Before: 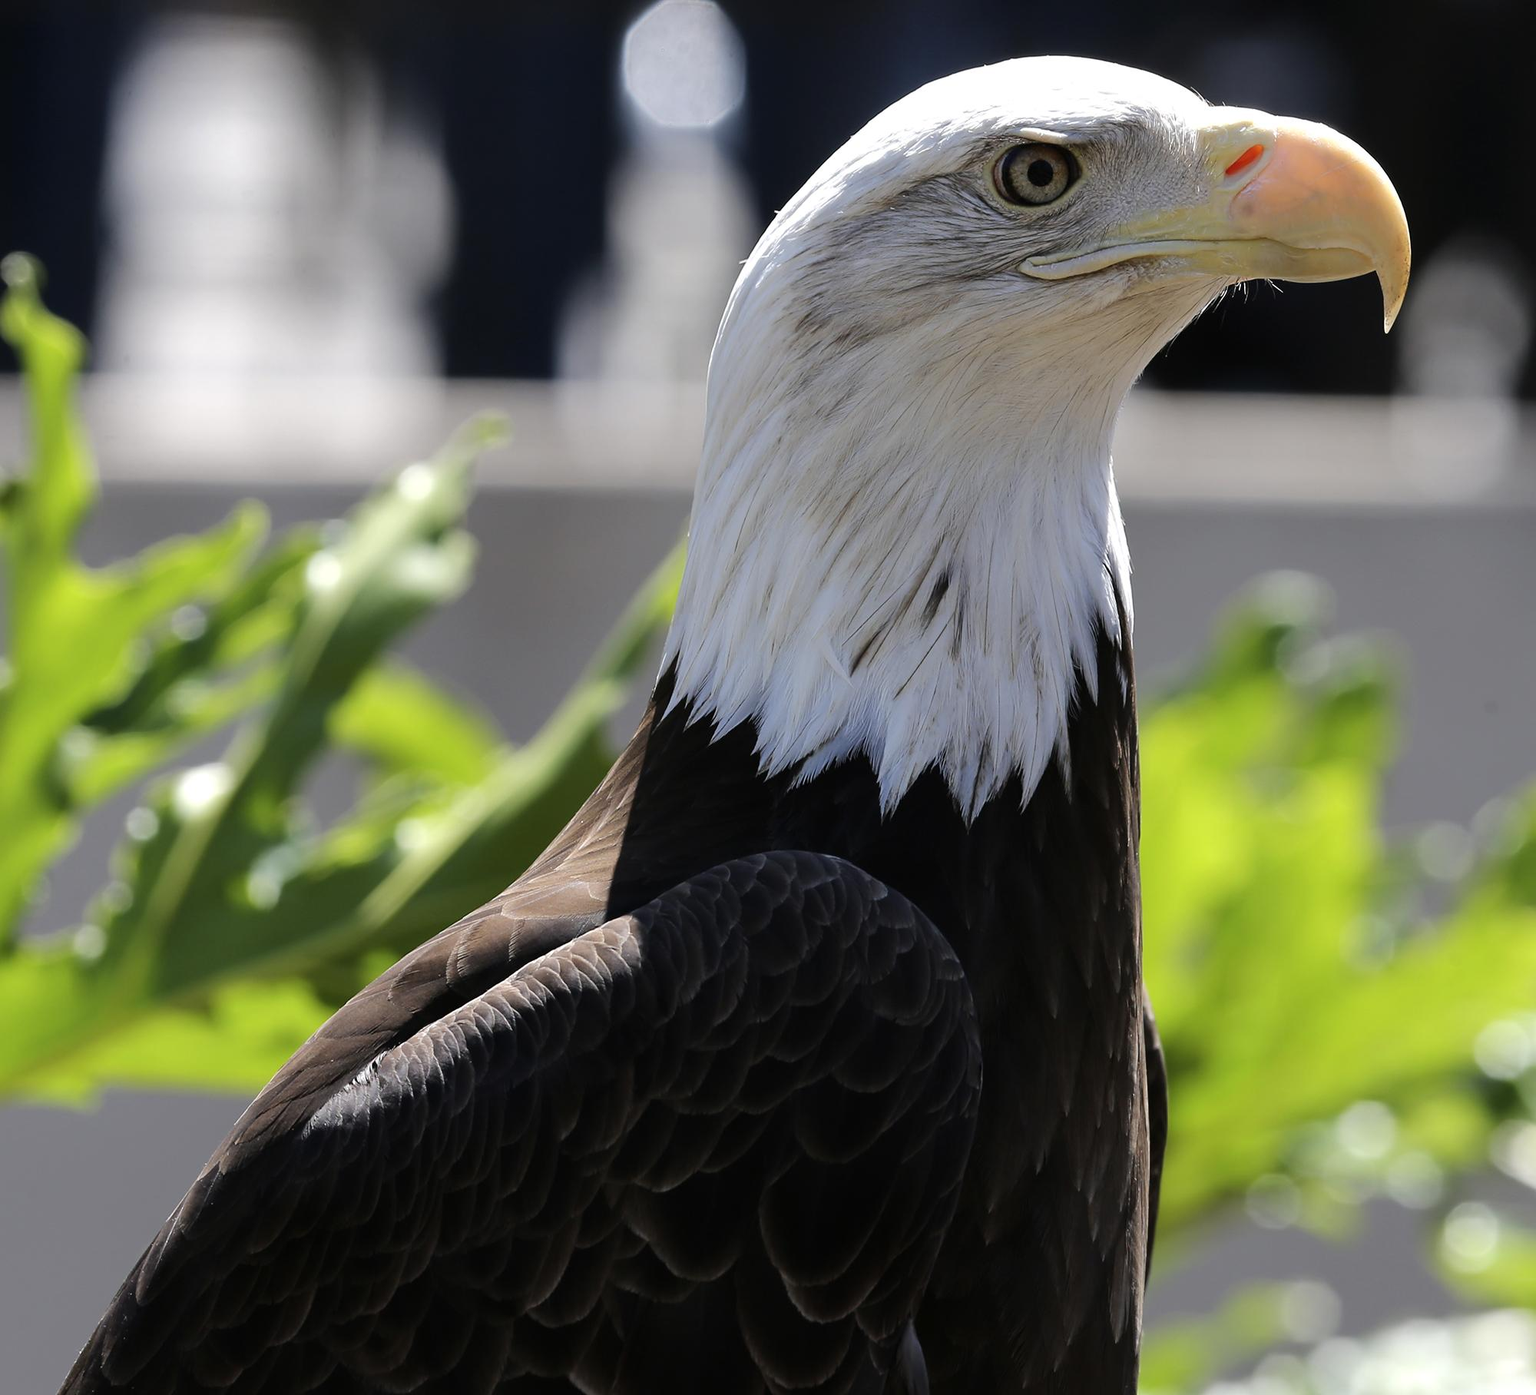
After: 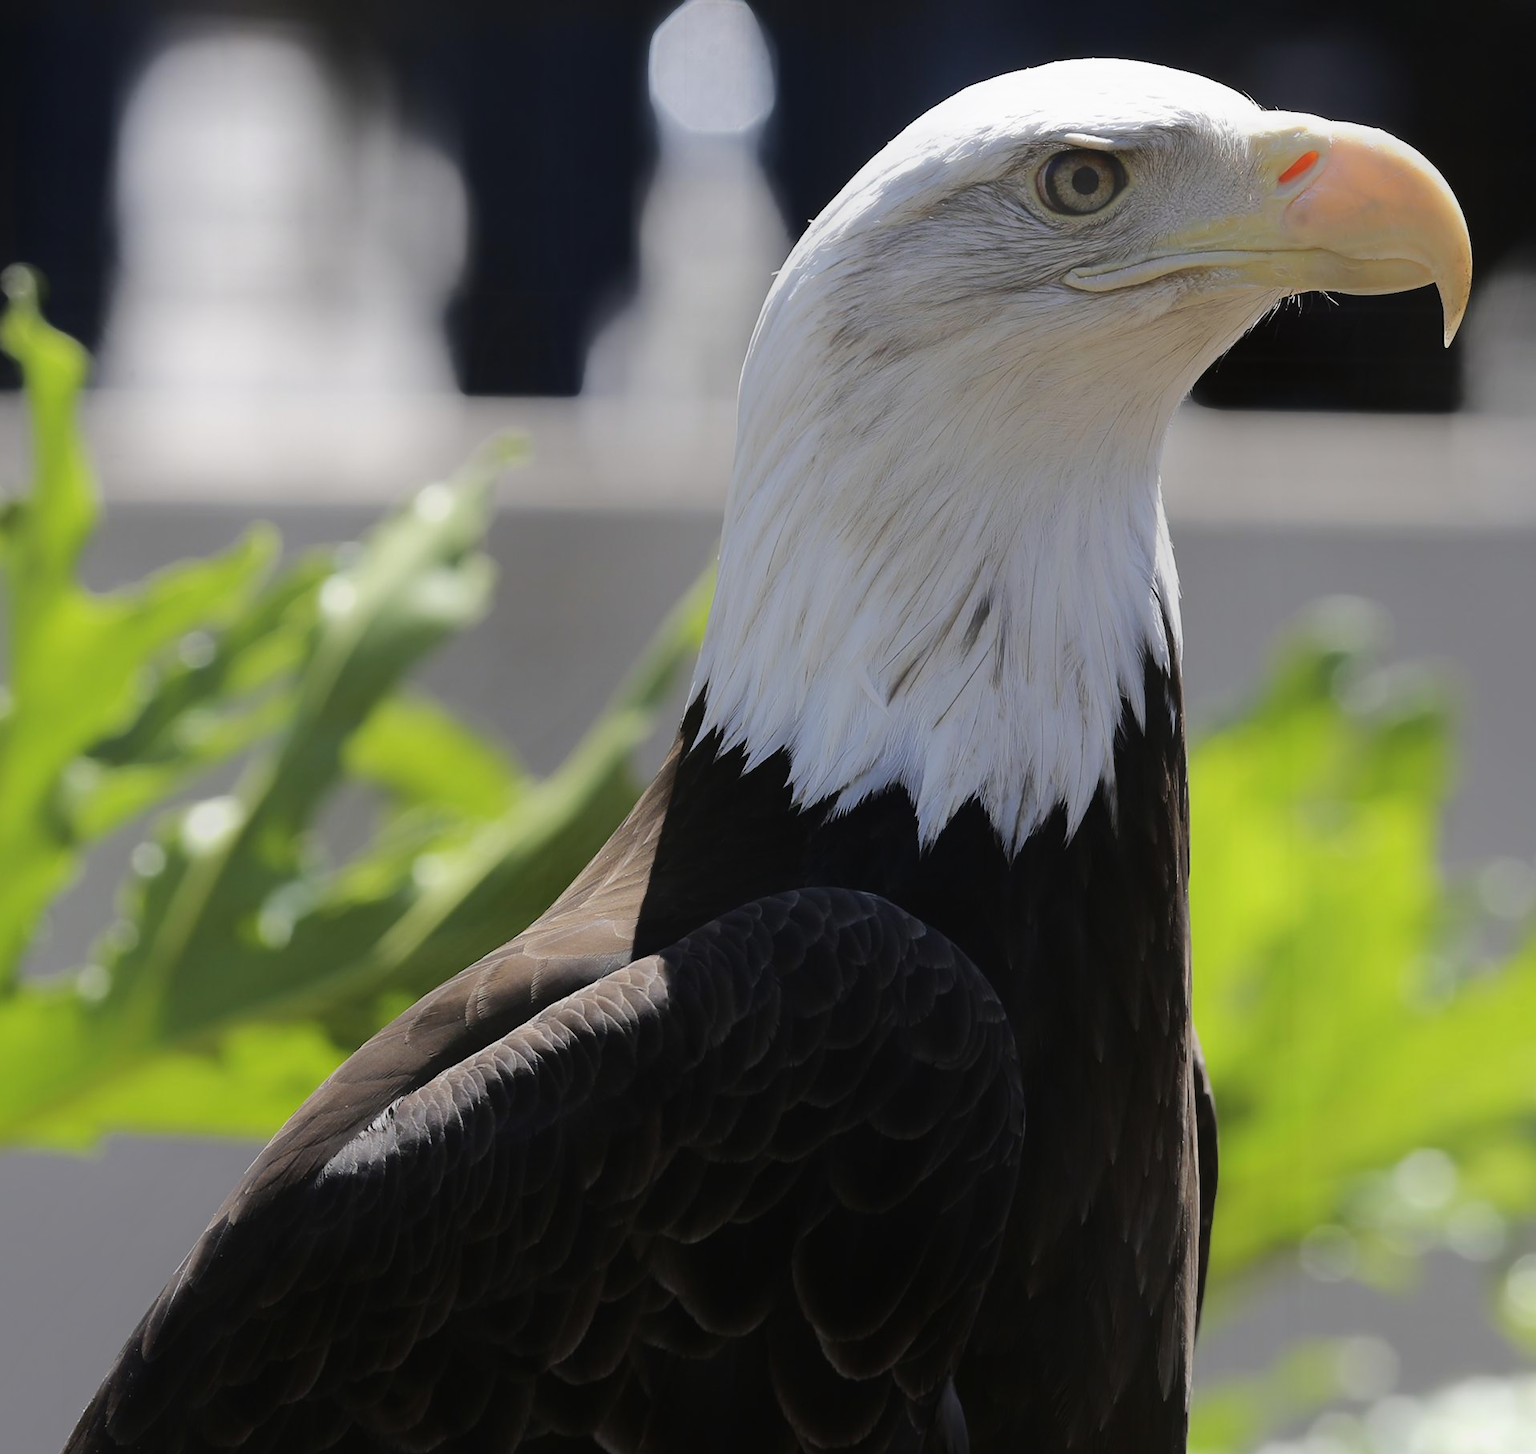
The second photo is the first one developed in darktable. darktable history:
crop: right 4.14%, bottom 0.017%
contrast equalizer: y [[0.6 ×6], [0.55 ×6], [0 ×6], [0 ×6], [0 ×6]], mix -0.982
